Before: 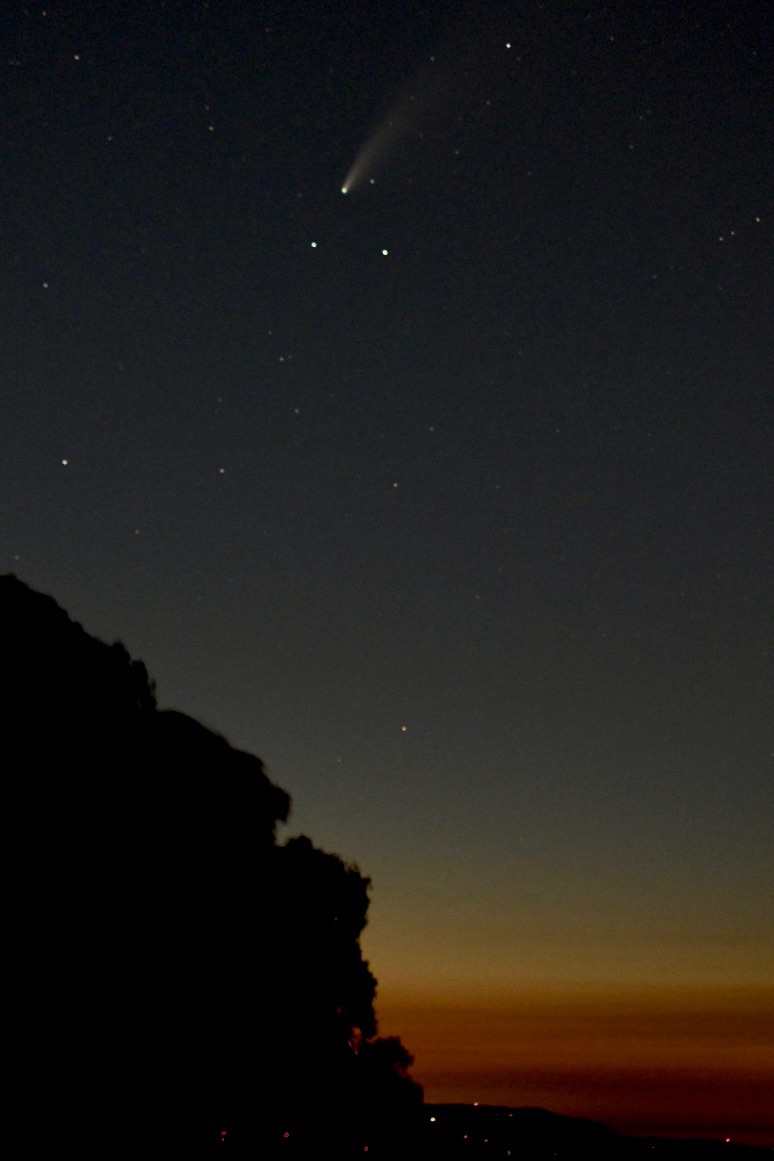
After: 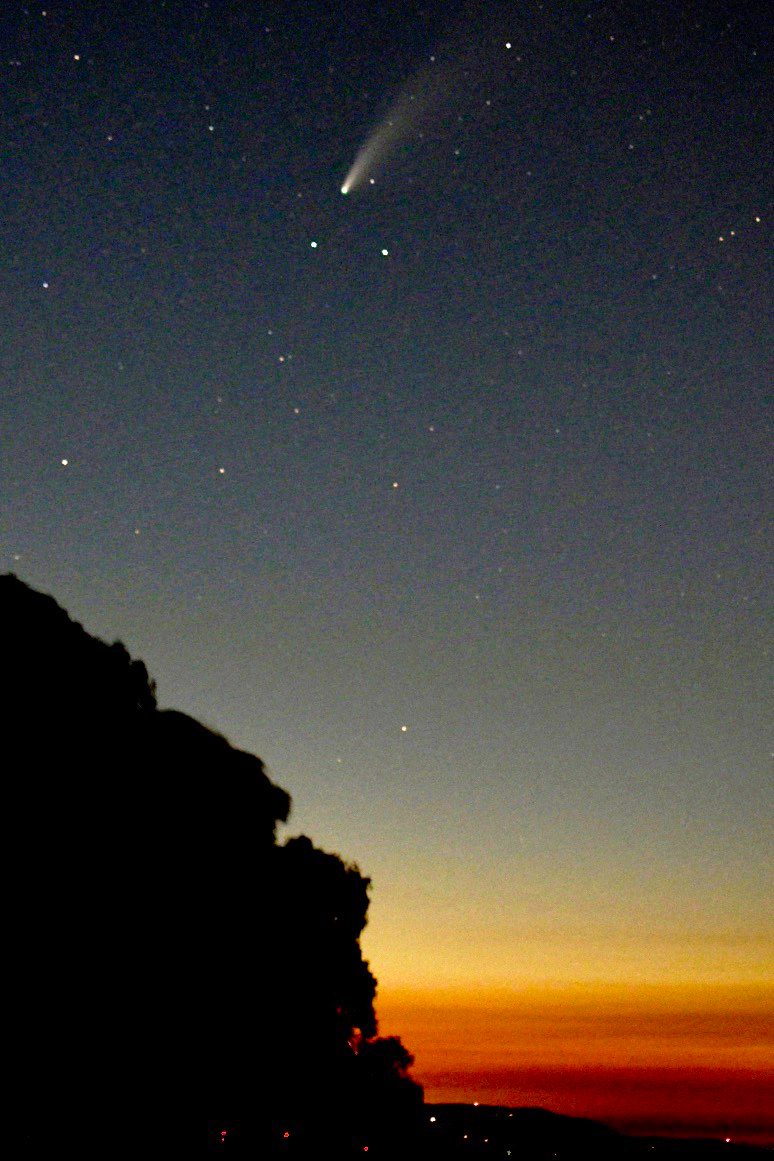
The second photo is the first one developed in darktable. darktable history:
exposure: exposure 1.14 EV, compensate highlight preservation false
base curve: curves: ch0 [(0, 0) (0.012, 0.01) (0.073, 0.168) (0.31, 0.711) (0.645, 0.957) (1, 1)], preserve colors none
